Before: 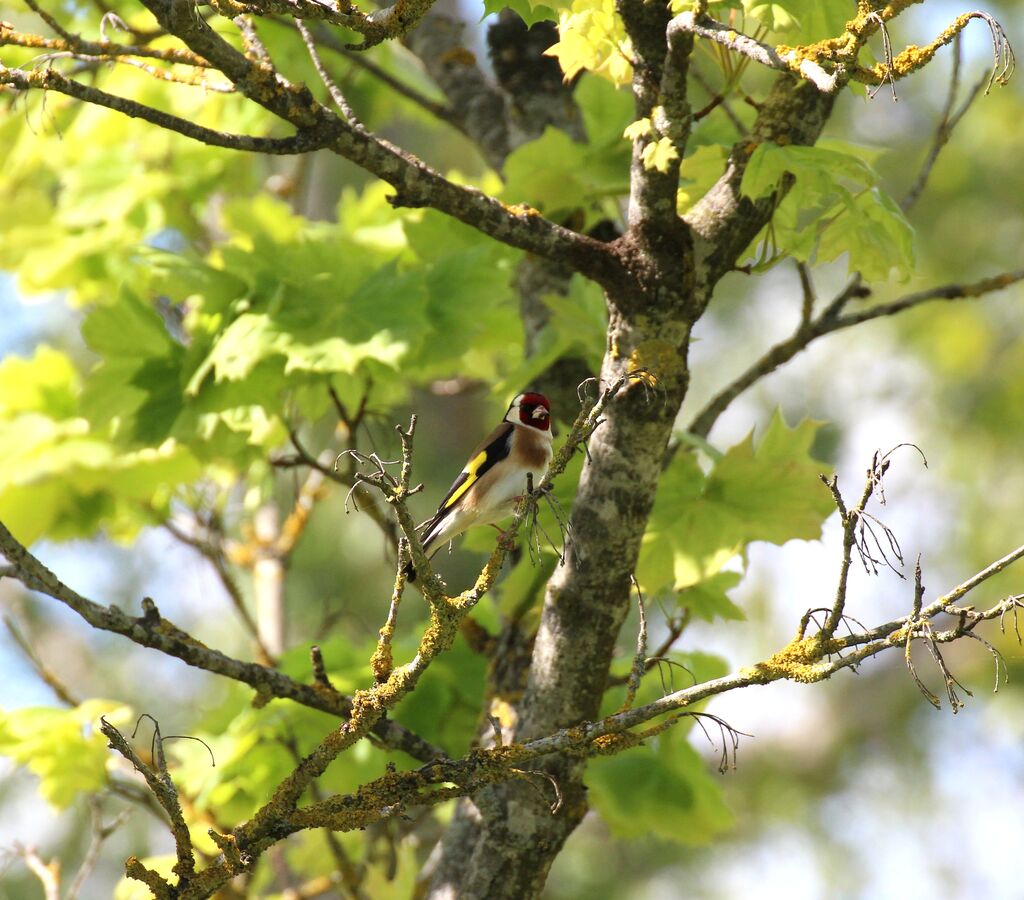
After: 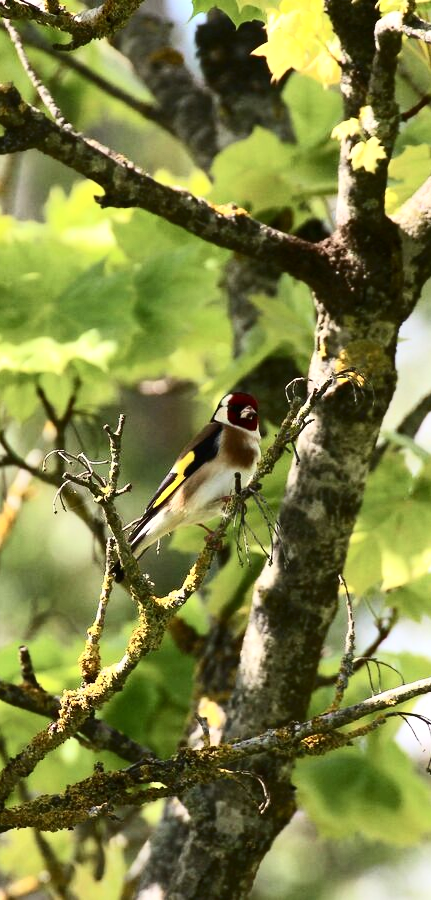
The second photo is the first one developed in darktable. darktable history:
crop: left 28.583%, right 29.231%
contrast brightness saturation: contrast 0.39, brightness 0.1
